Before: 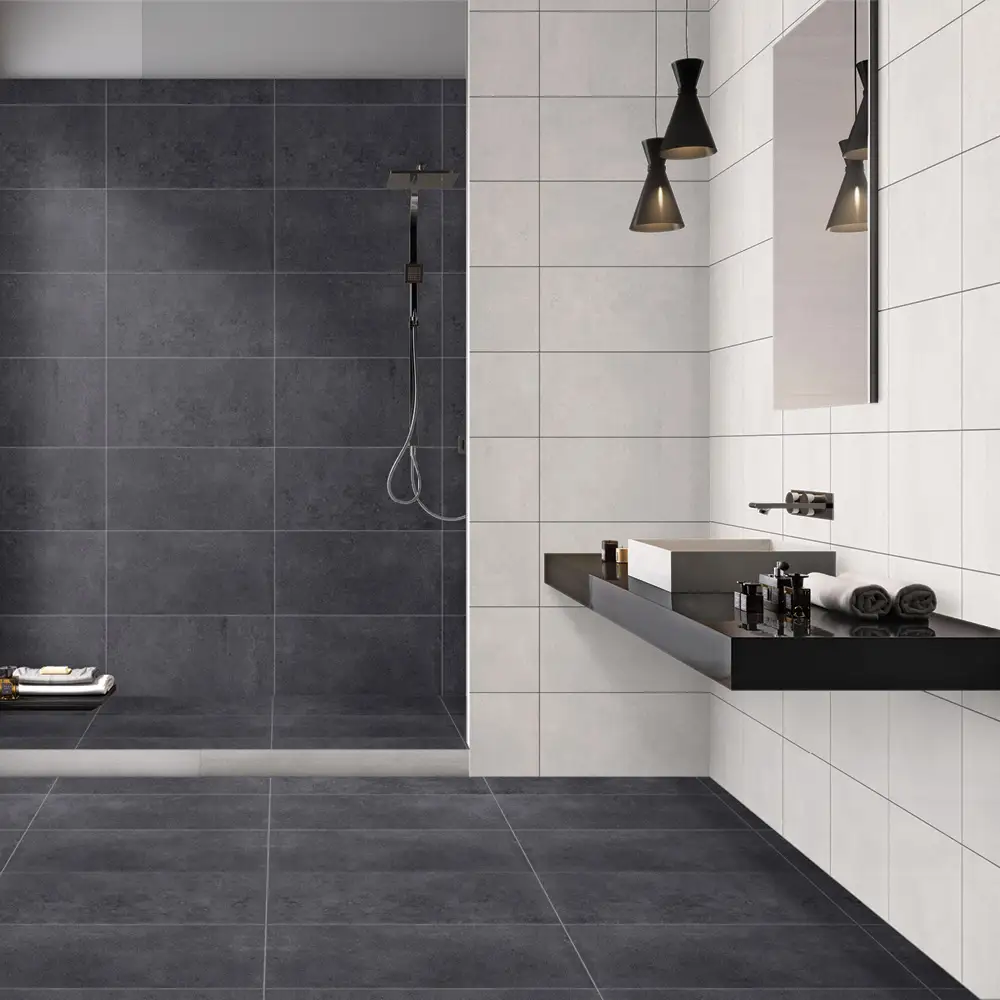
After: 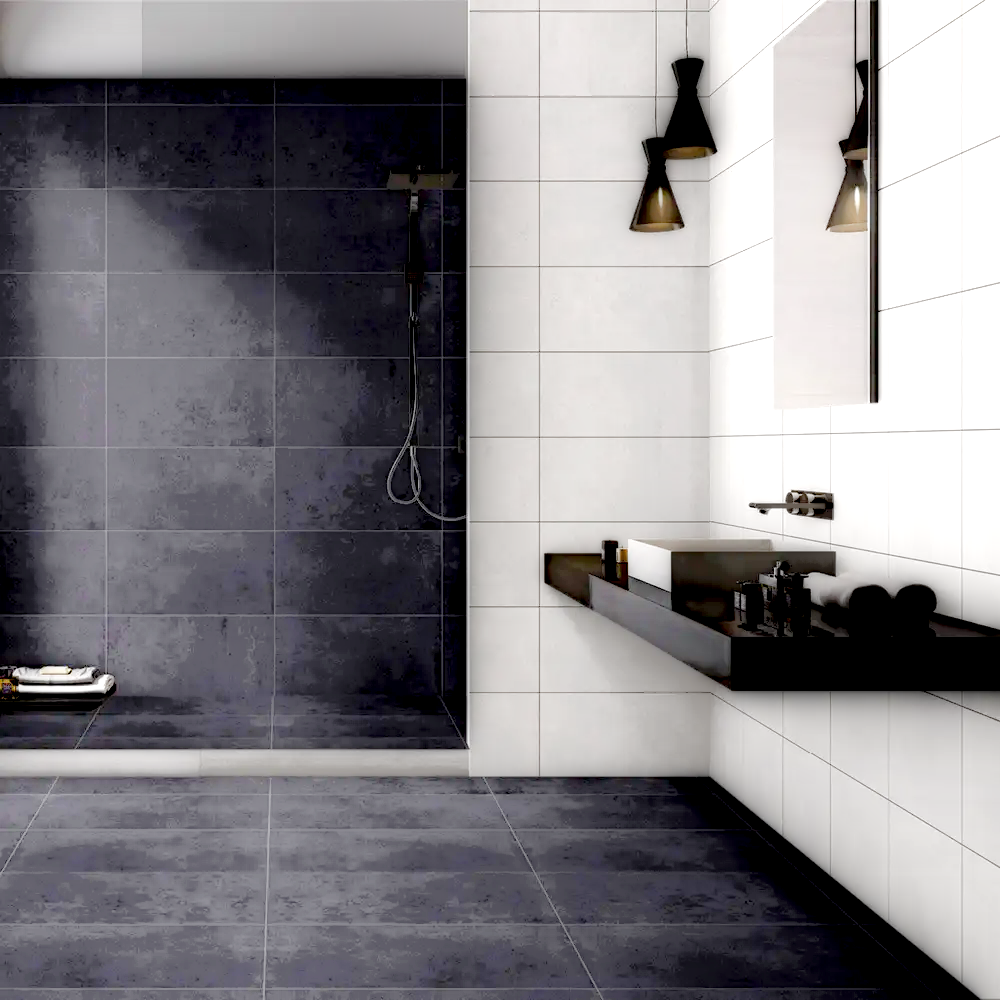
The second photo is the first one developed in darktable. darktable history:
base curve: curves: ch0 [(0, 0.007) (0.028, 0.063) (0.121, 0.311) (0.46, 0.743) (0.859, 0.957) (1, 1)], preserve colors none
contrast brightness saturation: saturation 0.494
local contrast: highlights 5%, shadows 222%, detail 164%, midtone range 0.005
tone equalizer: -8 EV -1.11 EV, -7 EV -0.994 EV, -6 EV -0.891 EV, -5 EV -0.602 EV, -3 EV 0.564 EV, -2 EV 0.885 EV, -1 EV 1.01 EV, +0 EV 1.06 EV, mask exposure compensation -0.489 EV
